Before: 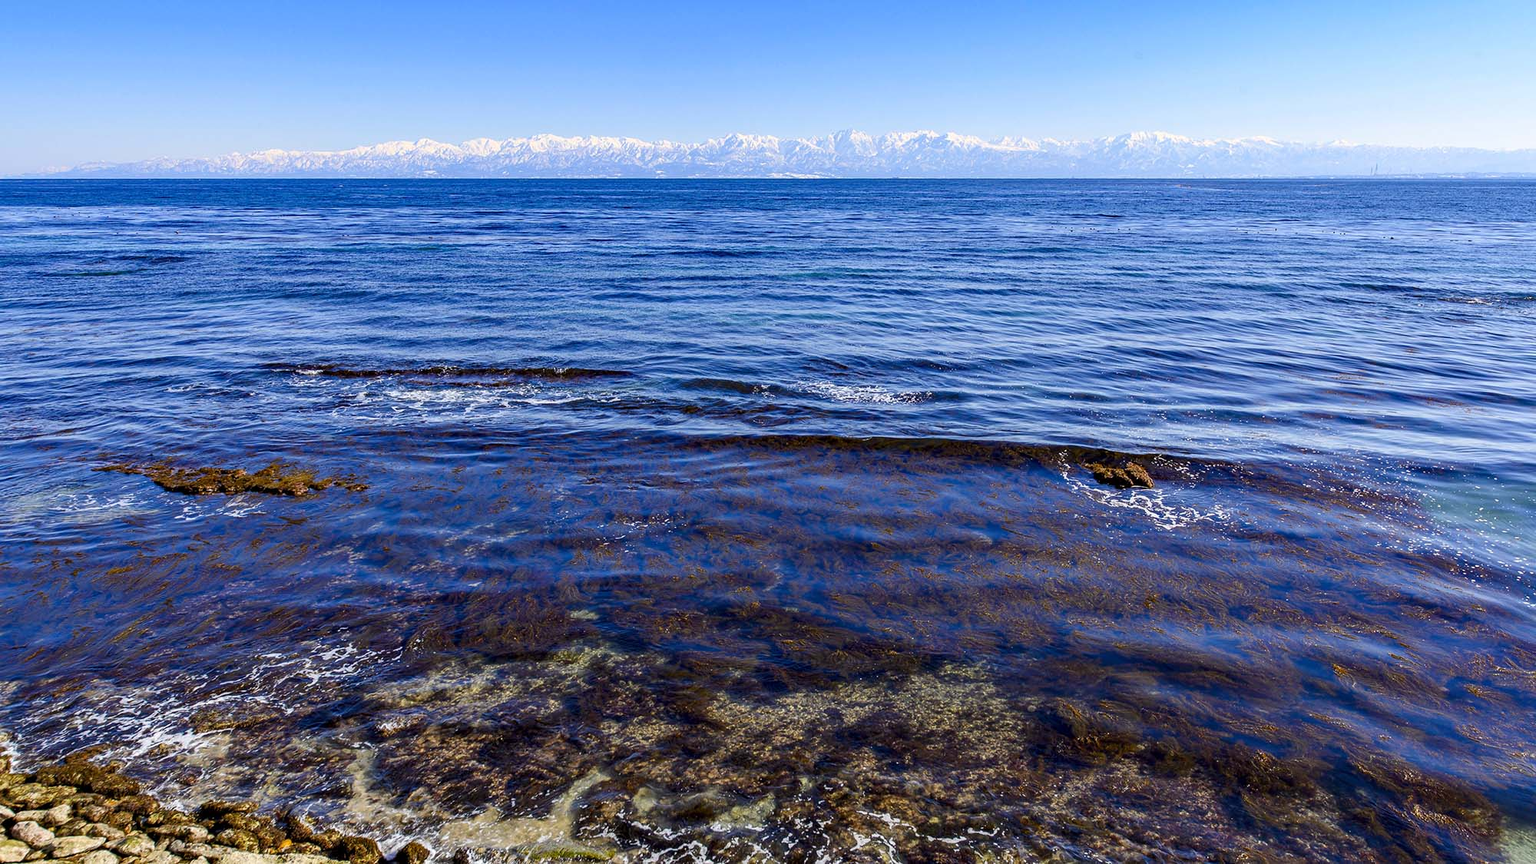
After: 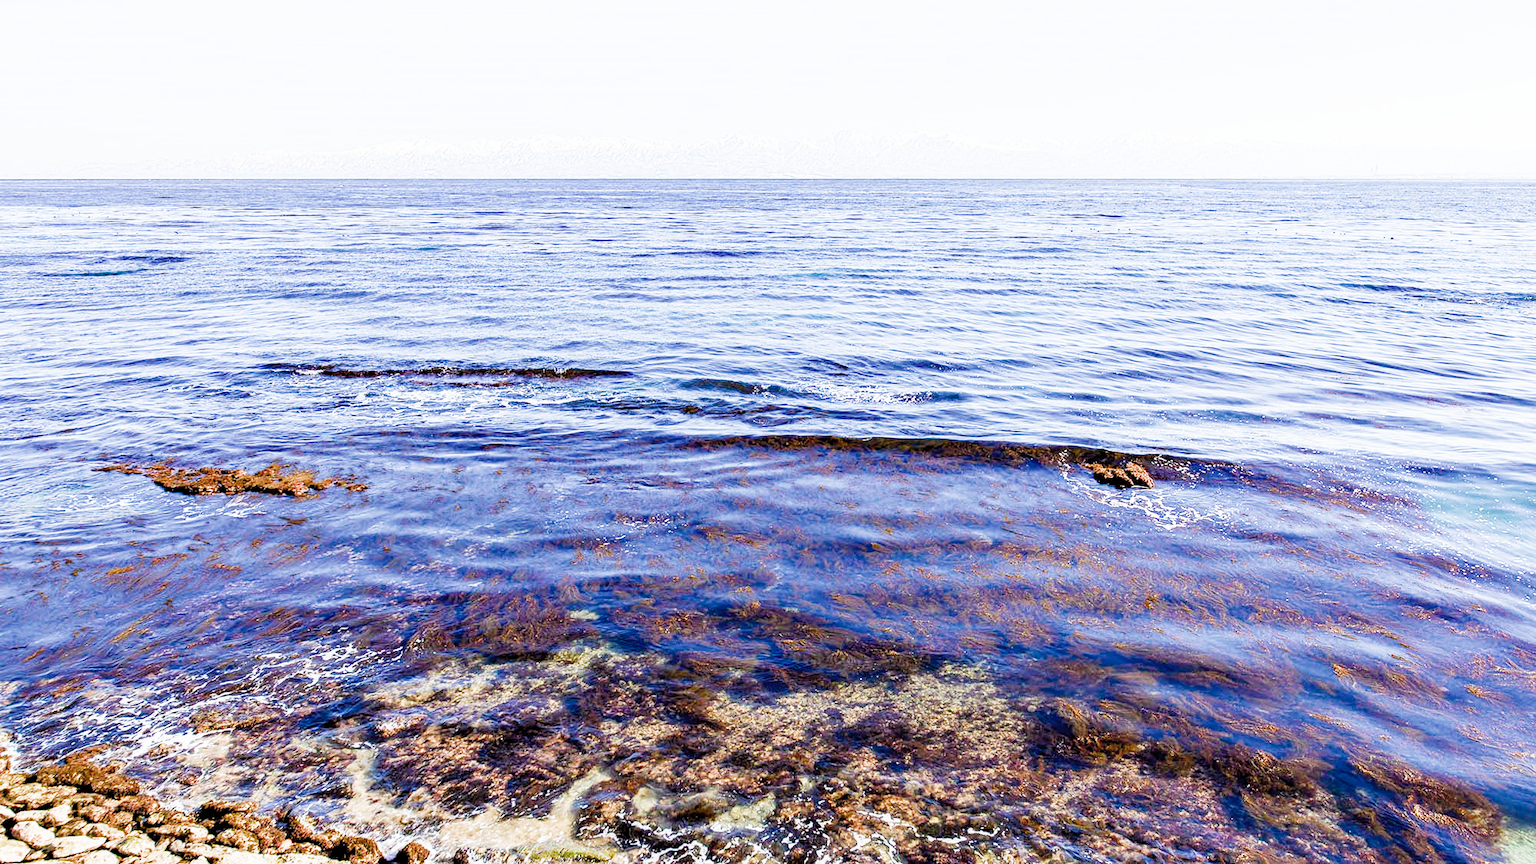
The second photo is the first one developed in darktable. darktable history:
filmic rgb: black relative exposure -7.65 EV, white relative exposure 4.56 EV, threshold 5.97 EV, hardness 3.61, color science v4 (2020), enable highlight reconstruction true
exposure: exposure 1.999 EV, compensate highlight preservation false
